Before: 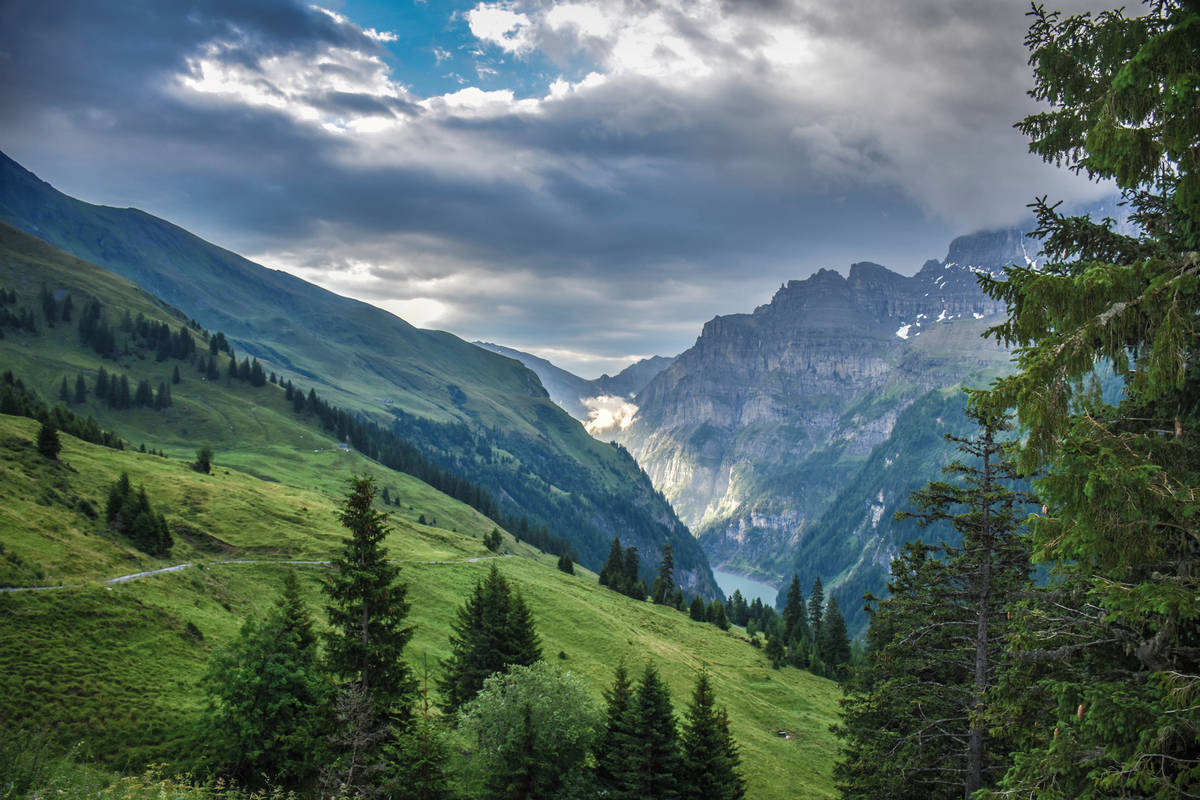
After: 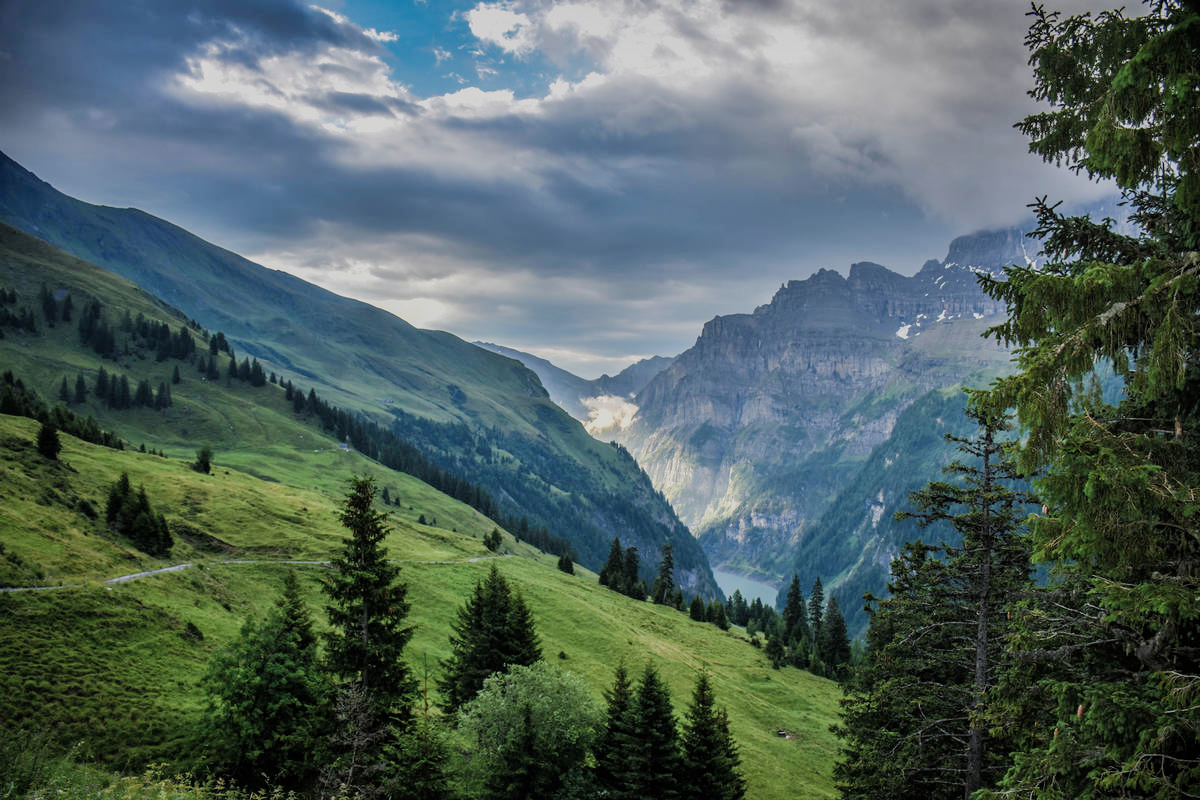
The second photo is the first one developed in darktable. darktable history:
filmic rgb: black relative exposure -7.65 EV, white relative exposure 4.56 EV, hardness 3.61, contrast 1.05
tone equalizer: on, module defaults
shadows and highlights: shadows 4.1, highlights -17.6, soften with gaussian
